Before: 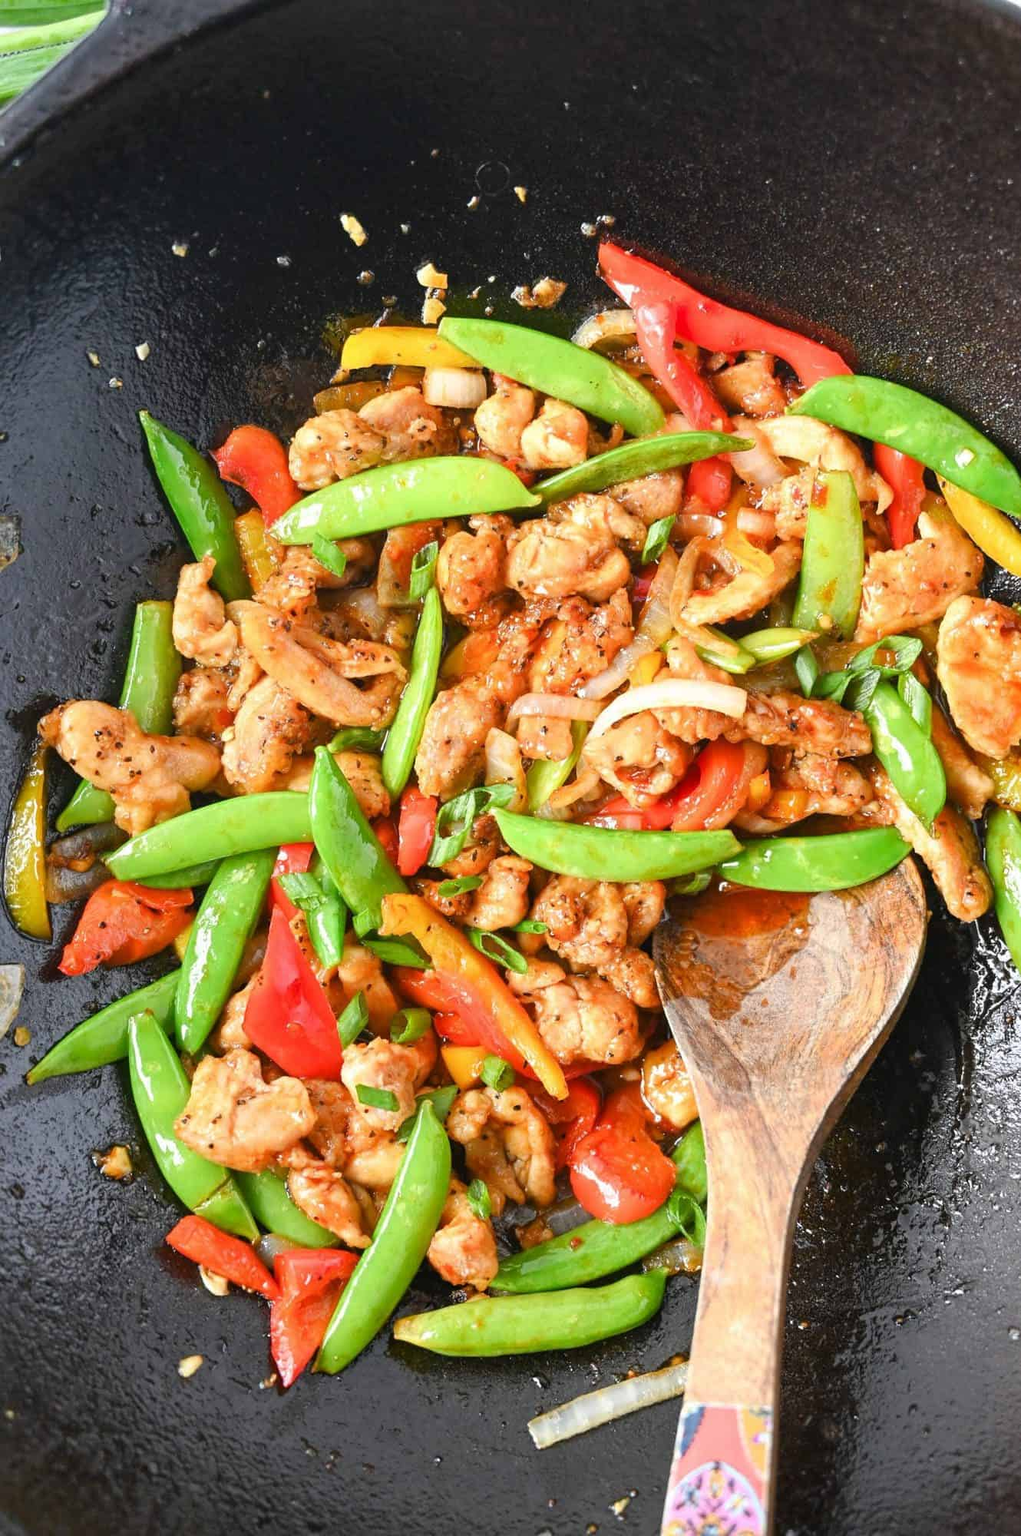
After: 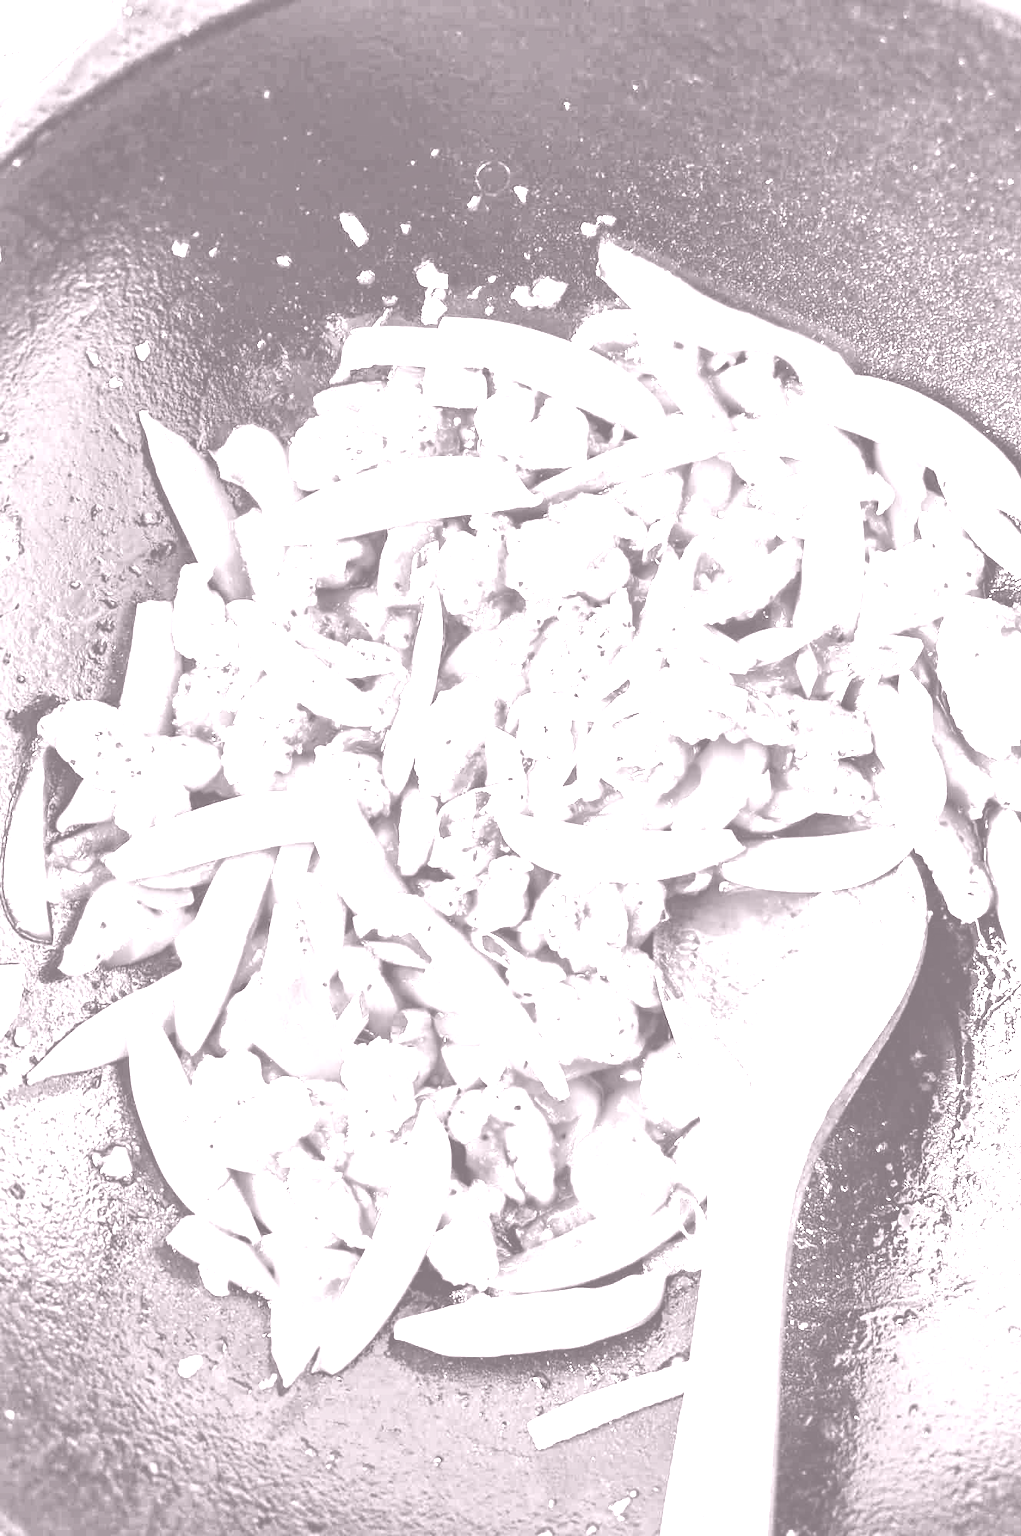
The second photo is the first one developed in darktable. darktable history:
shadows and highlights: soften with gaussian
base curve: curves: ch0 [(0, 0) (0.007, 0.004) (0.027, 0.03) (0.046, 0.07) (0.207, 0.54) (0.442, 0.872) (0.673, 0.972) (1, 1)], preserve colors none
colorize: hue 25.2°, saturation 83%, source mix 82%, lightness 79%, version 1
